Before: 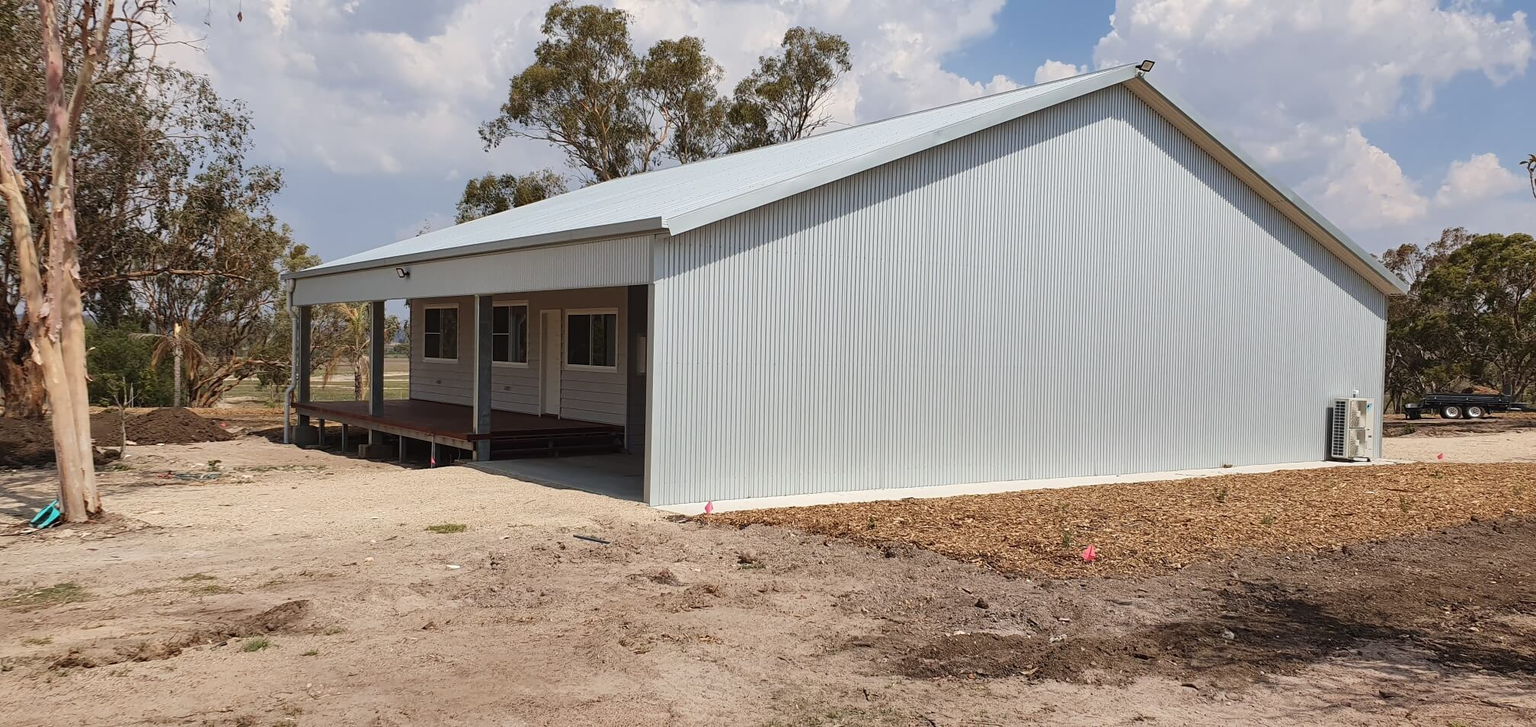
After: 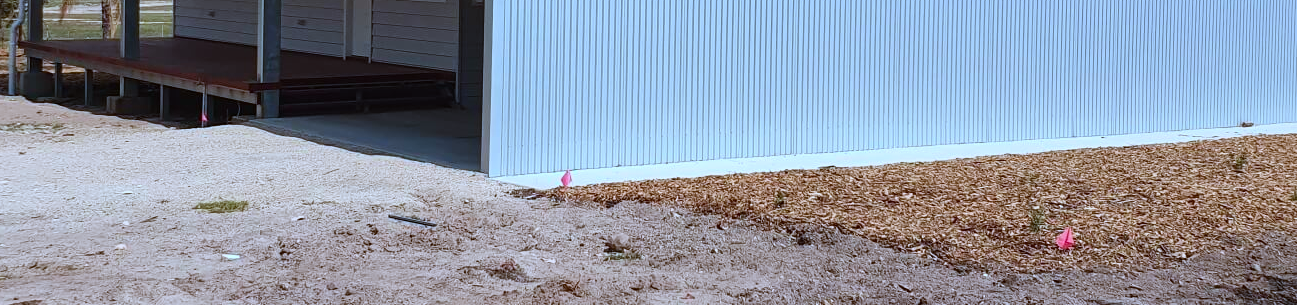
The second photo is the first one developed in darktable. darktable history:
crop: left 18.091%, top 51.13%, right 17.525%, bottom 16.85%
contrast brightness saturation: contrast 0.09, saturation 0.28
white balance: red 0.924, blue 1.095
color correction: highlights a* -2.24, highlights b* -18.1
